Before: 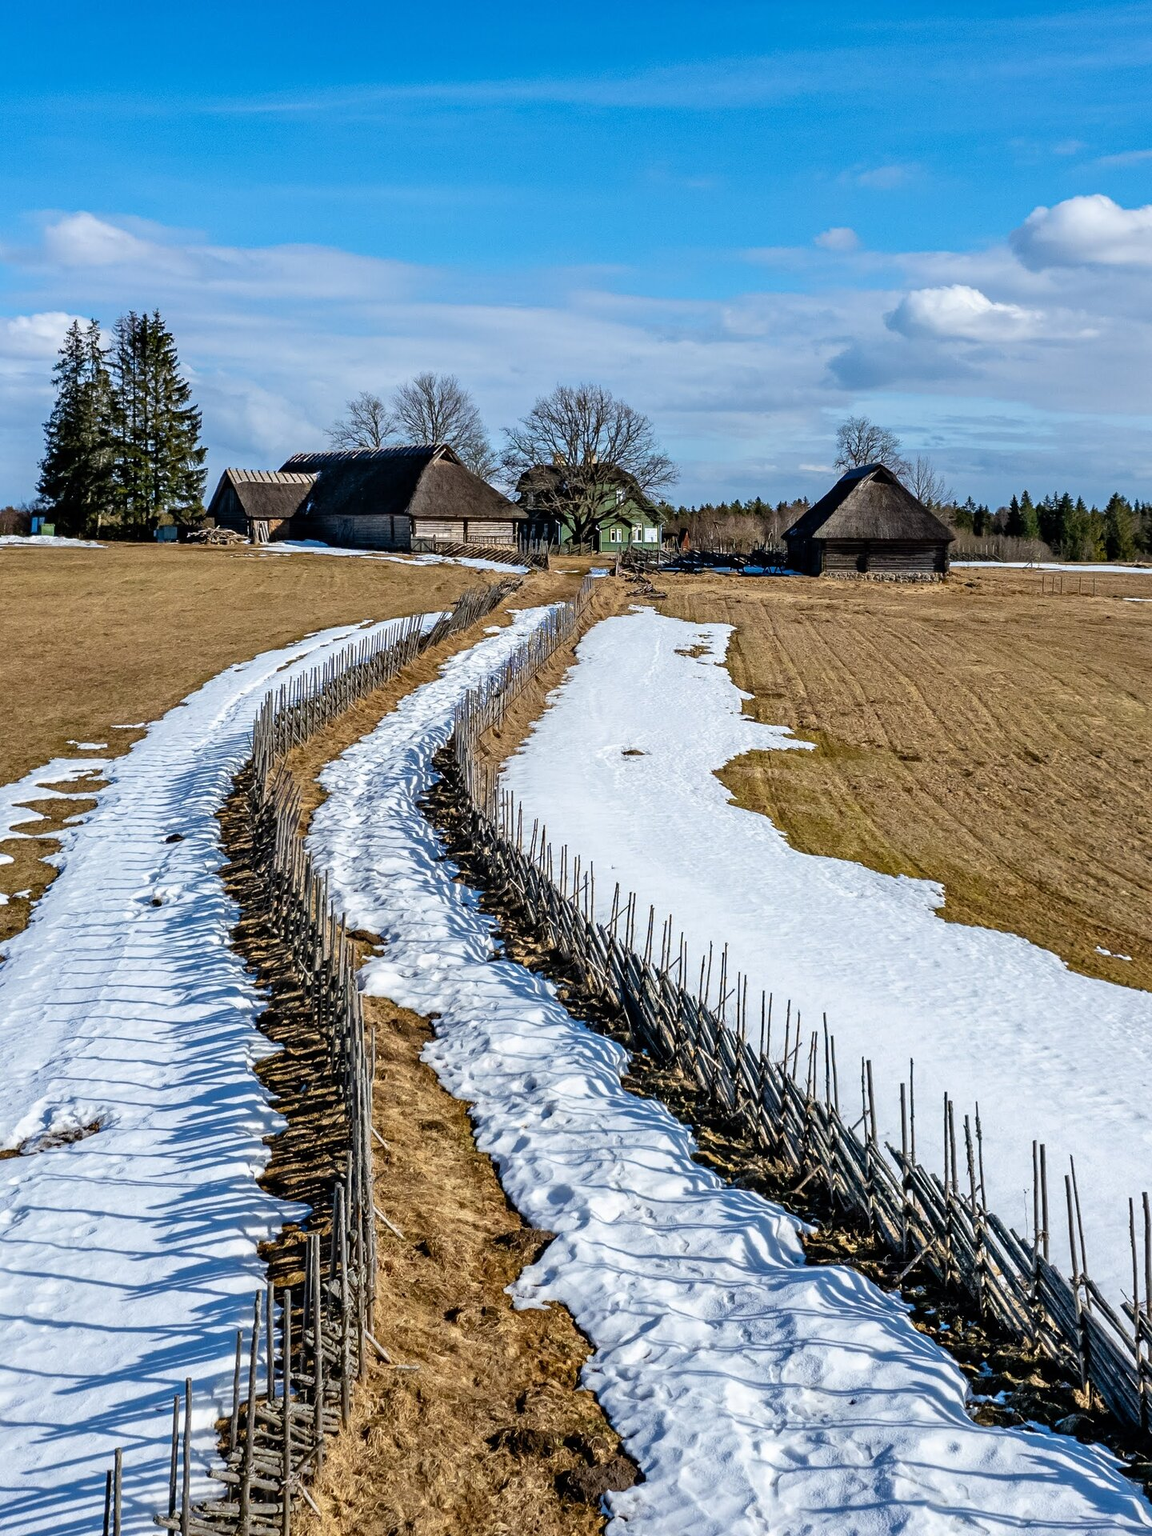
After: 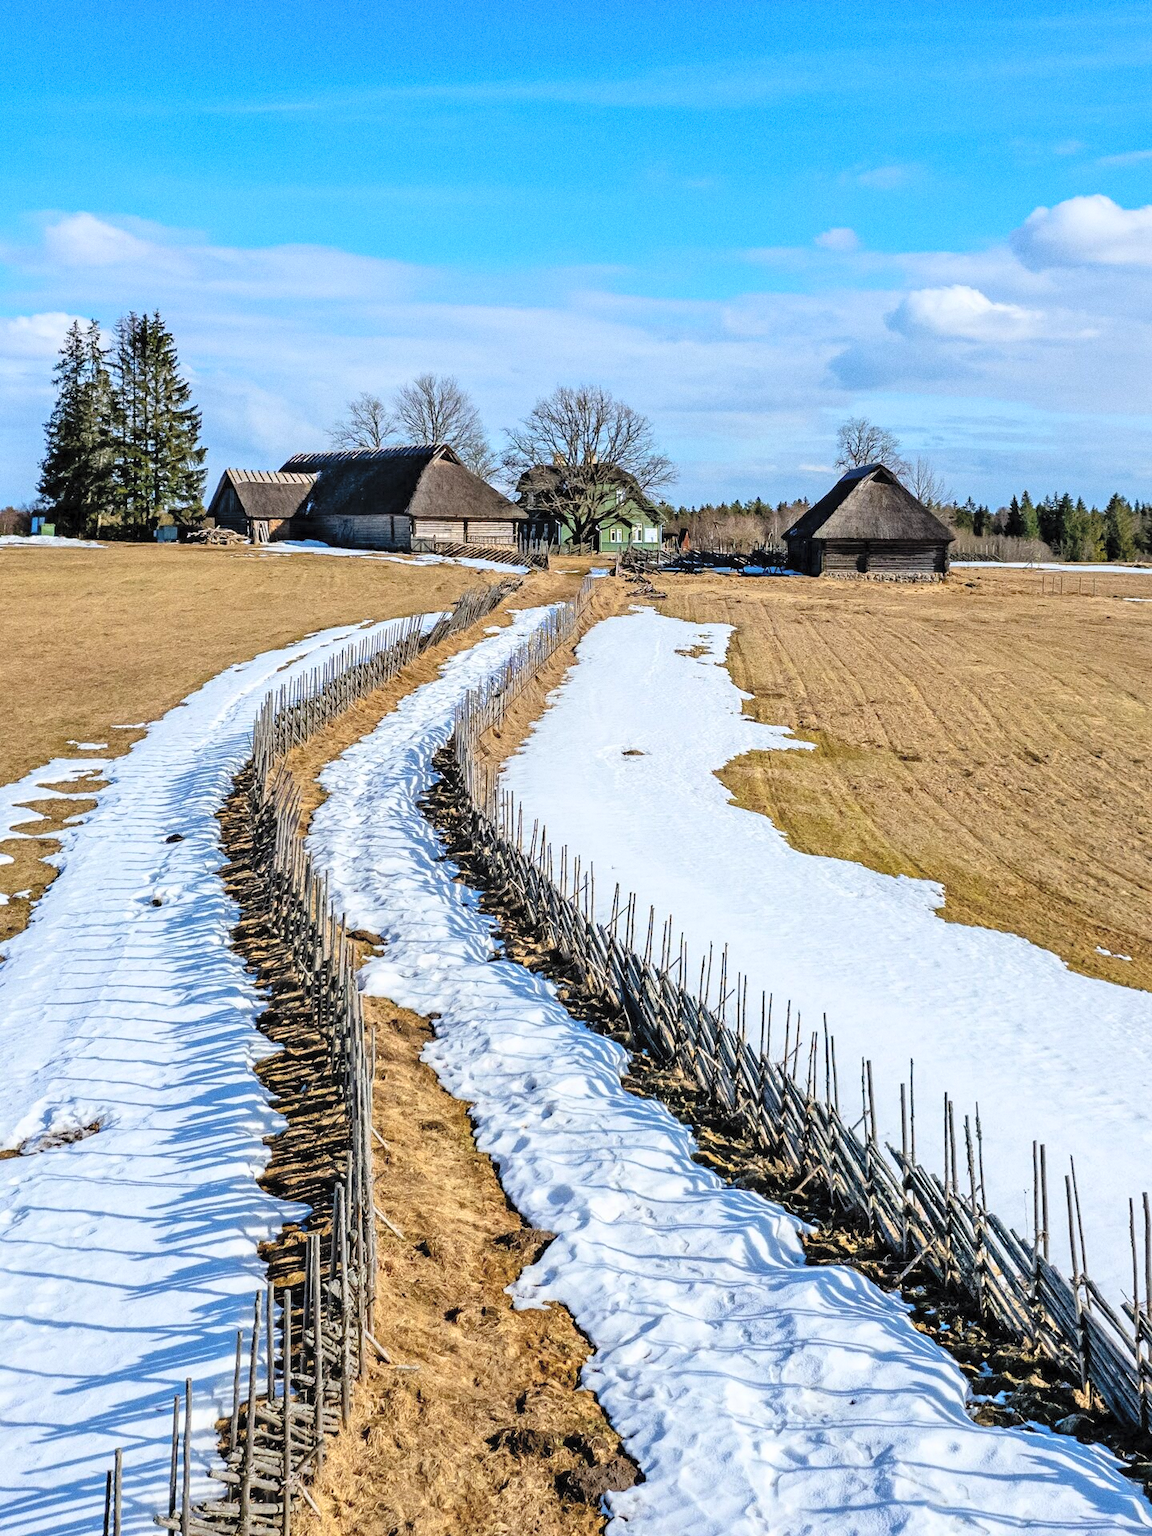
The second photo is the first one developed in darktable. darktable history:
grain: coarseness 0.09 ISO
contrast brightness saturation: contrast 0.1, brightness 0.3, saturation 0.14
